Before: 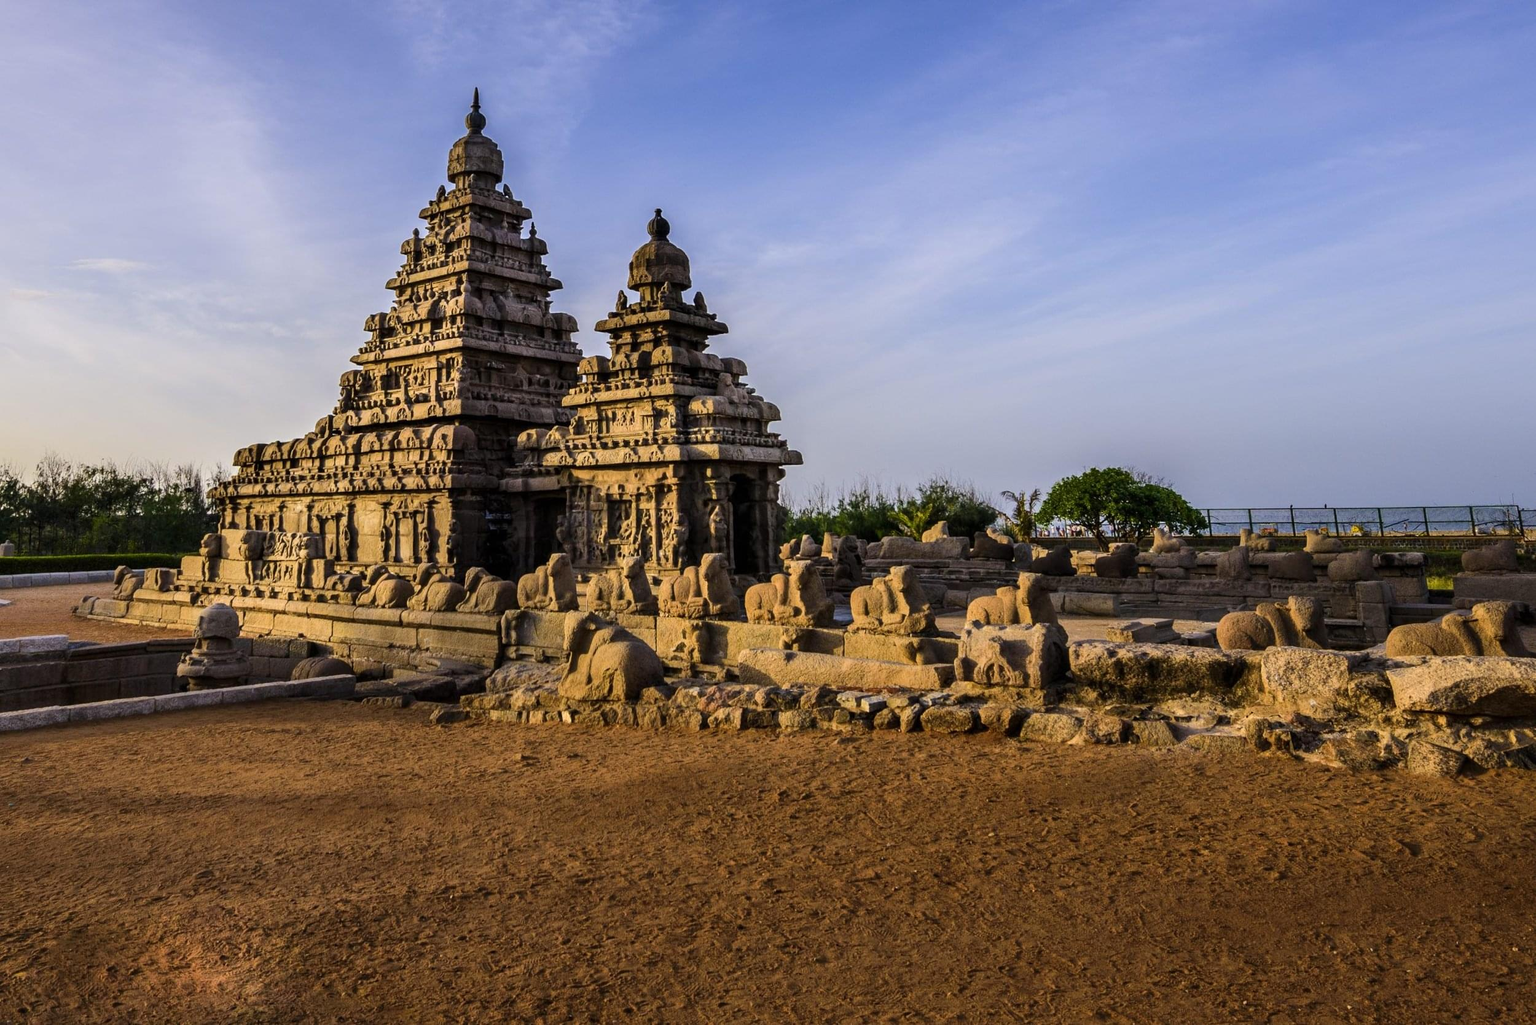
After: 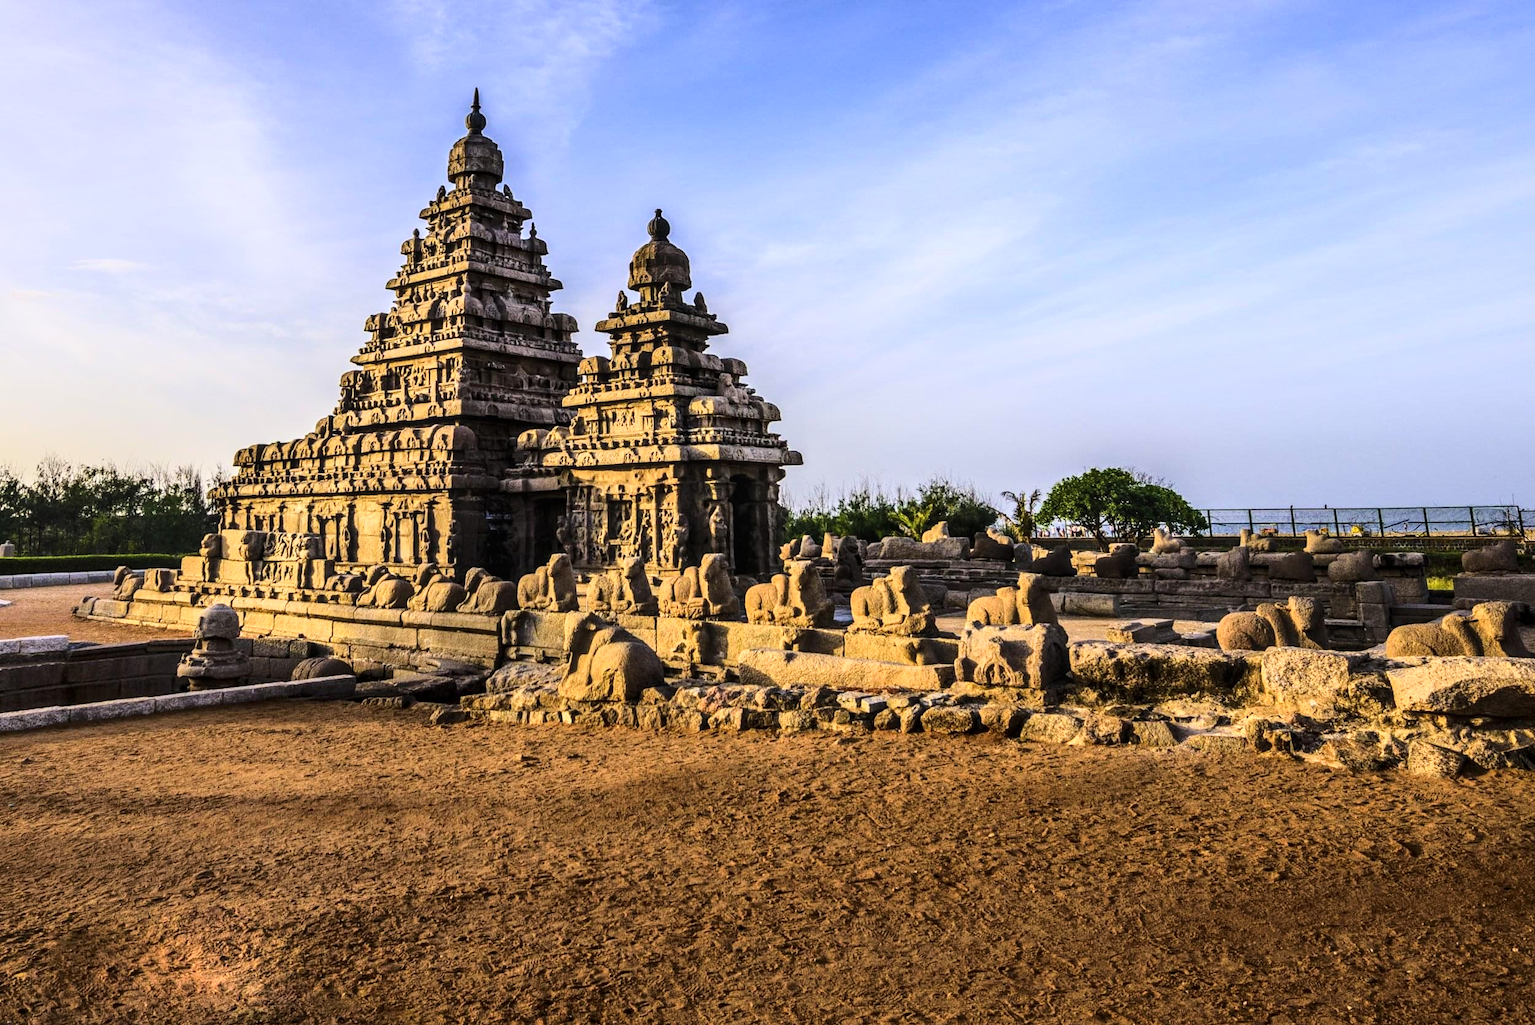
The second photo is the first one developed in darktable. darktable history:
base curve: curves: ch0 [(0, 0) (0.036, 0.037) (0.121, 0.228) (0.46, 0.76) (0.859, 0.983) (1, 1)]
local contrast: on, module defaults
